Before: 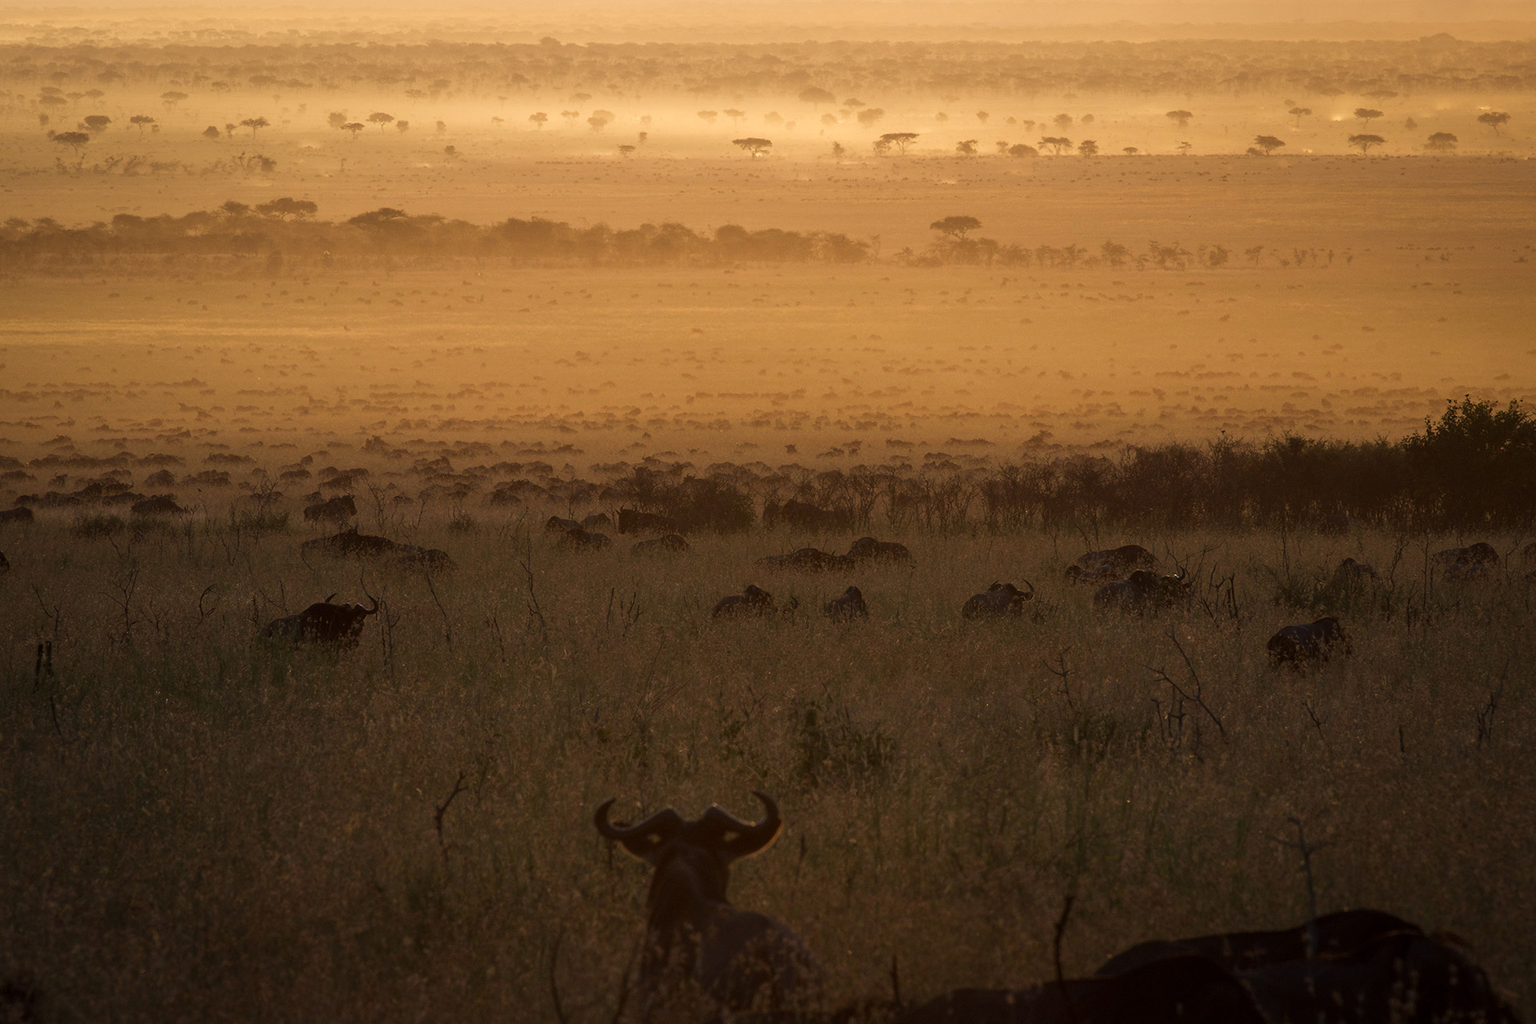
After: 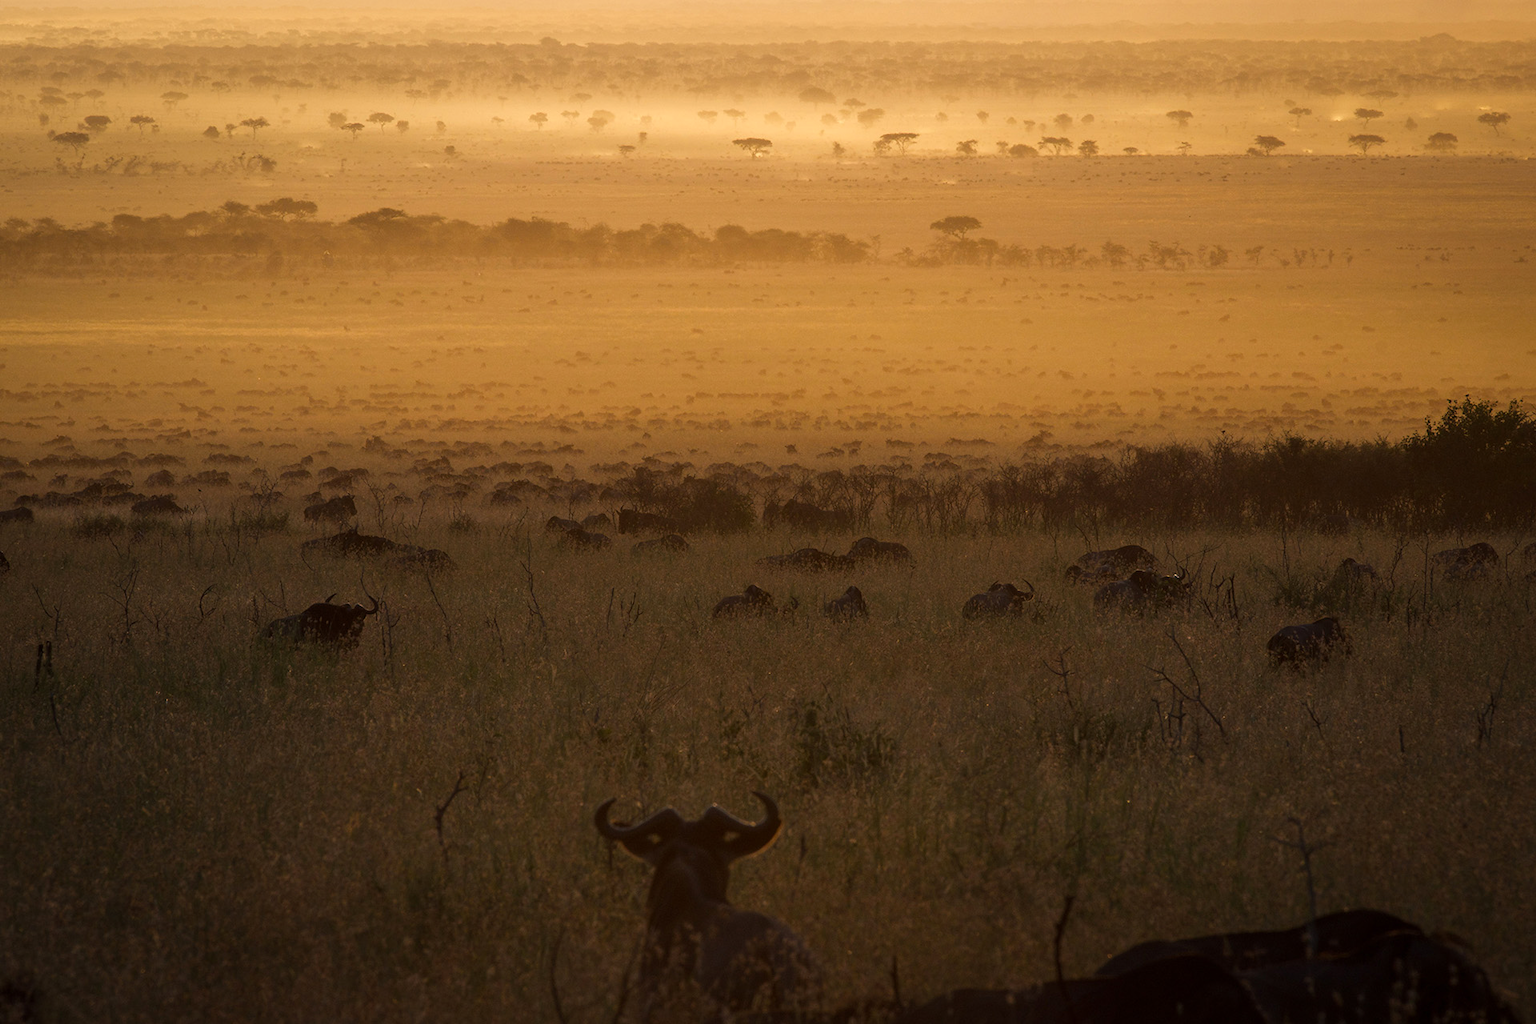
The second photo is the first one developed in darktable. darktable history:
color balance: output saturation 110%
contrast brightness saturation: saturation -0.05
